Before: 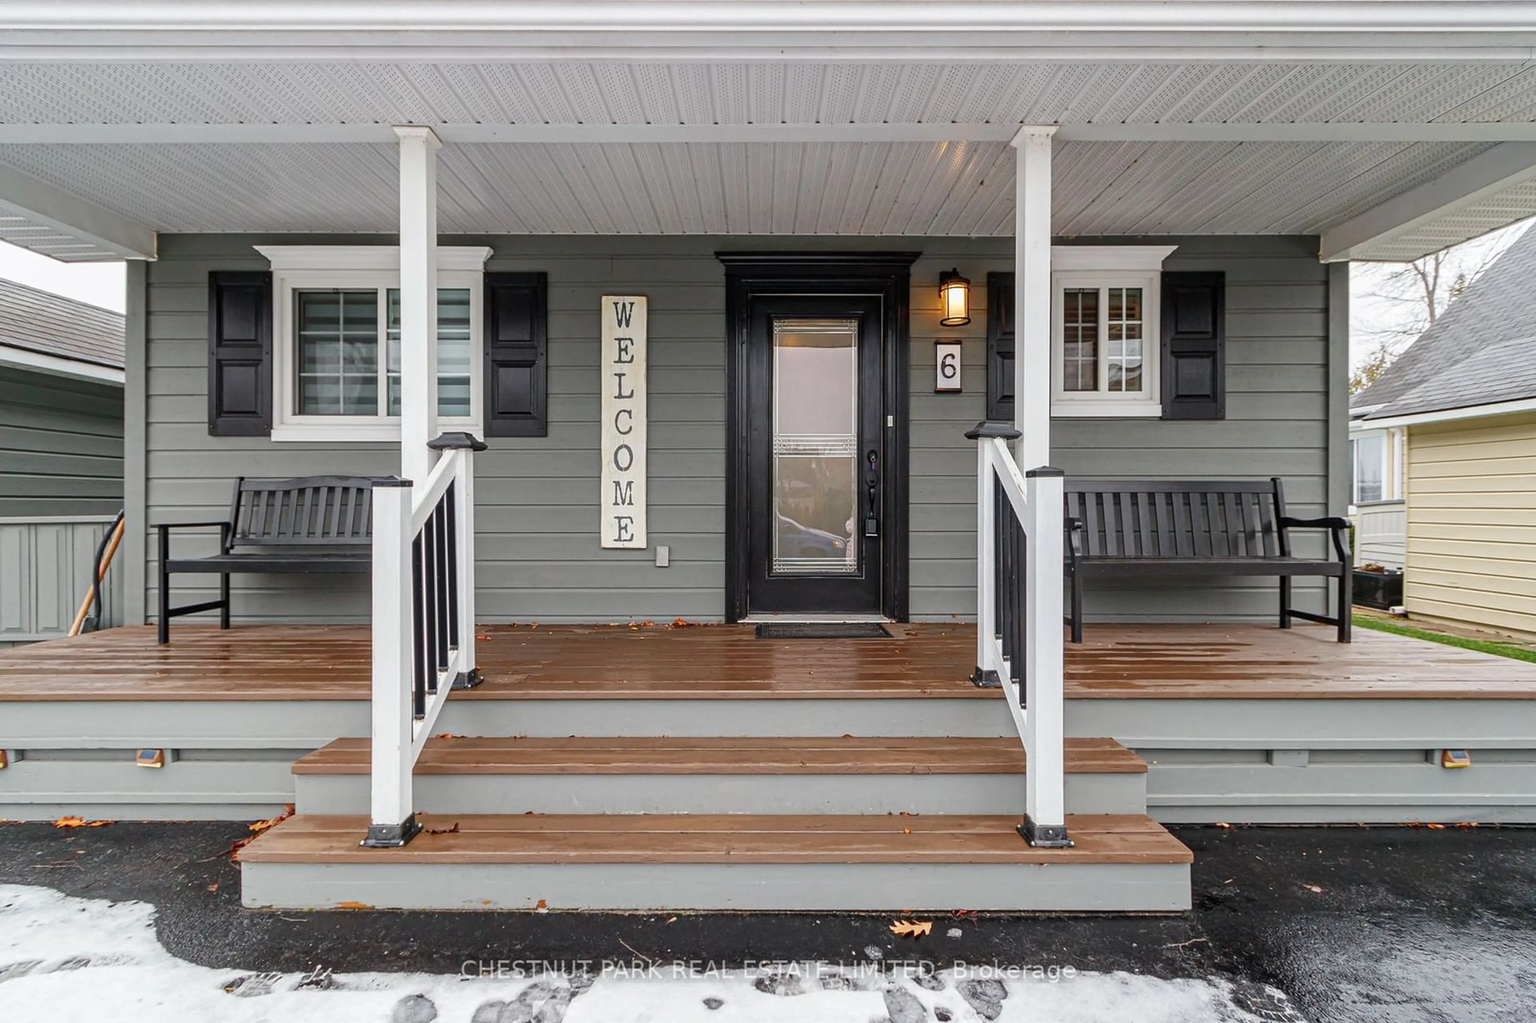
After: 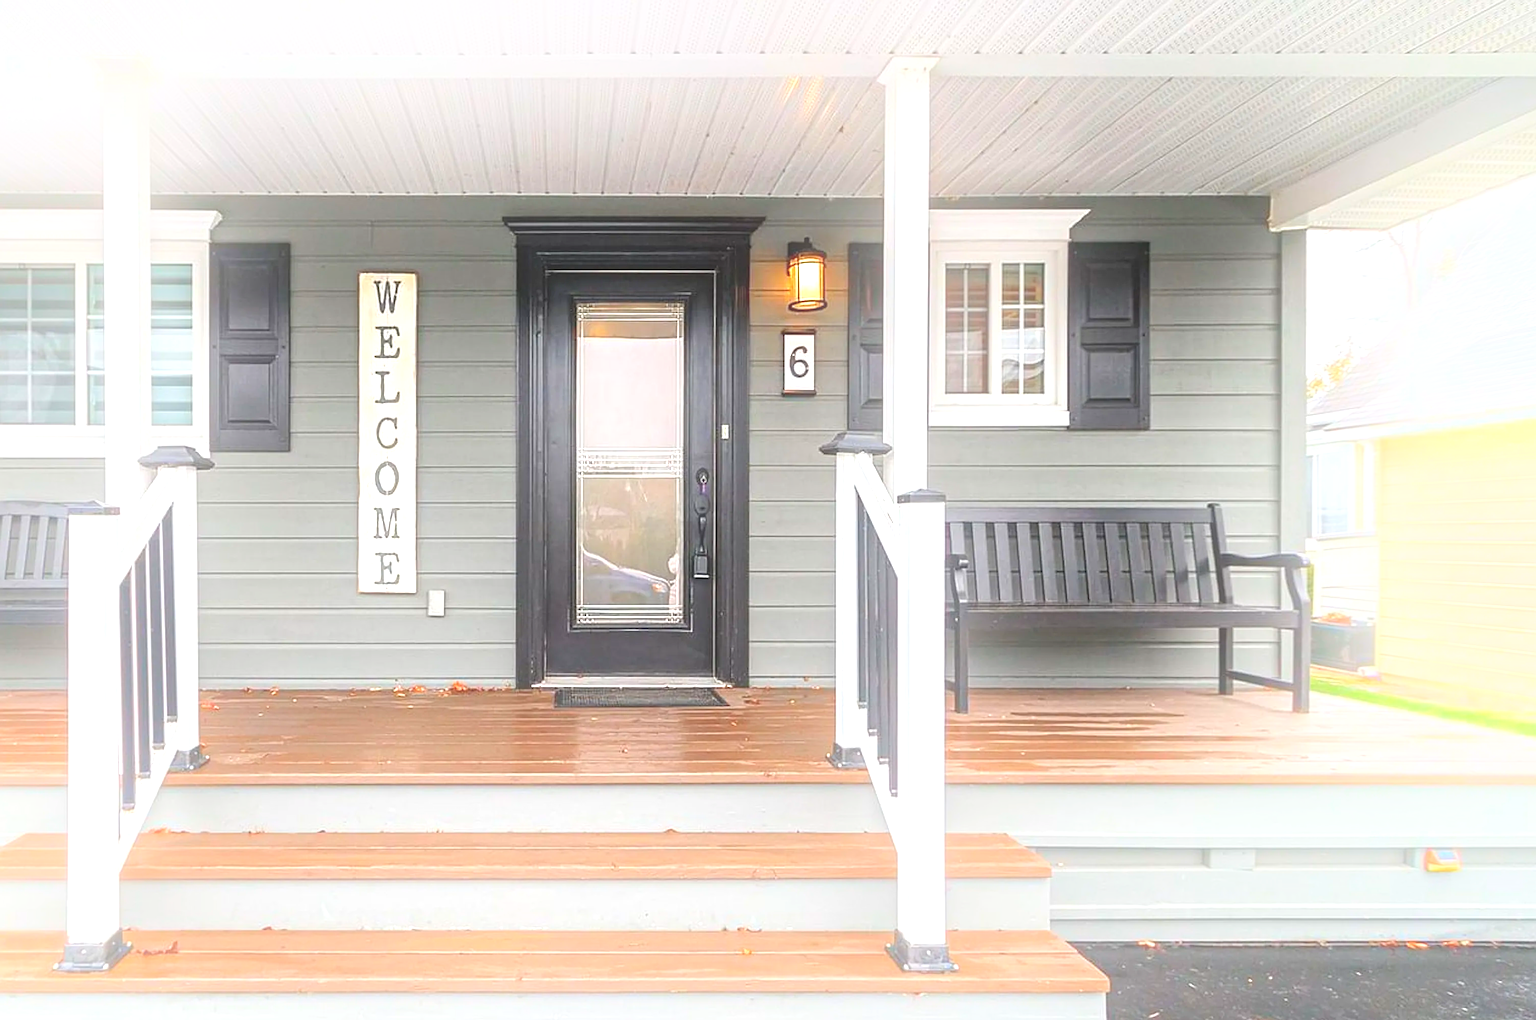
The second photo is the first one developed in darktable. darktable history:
sharpen: on, module defaults
shadows and highlights: shadows 25, highlights -25
bloom: size 38%, threshold 95%, strength 30%
crop and rotate: left 20.74%, top 7.912%, right 0.375%, bottom 13.378%
exposure: black level correction 0, exposure 1.173 EV, compensate exposure bias true, compensate highlight preservation false
